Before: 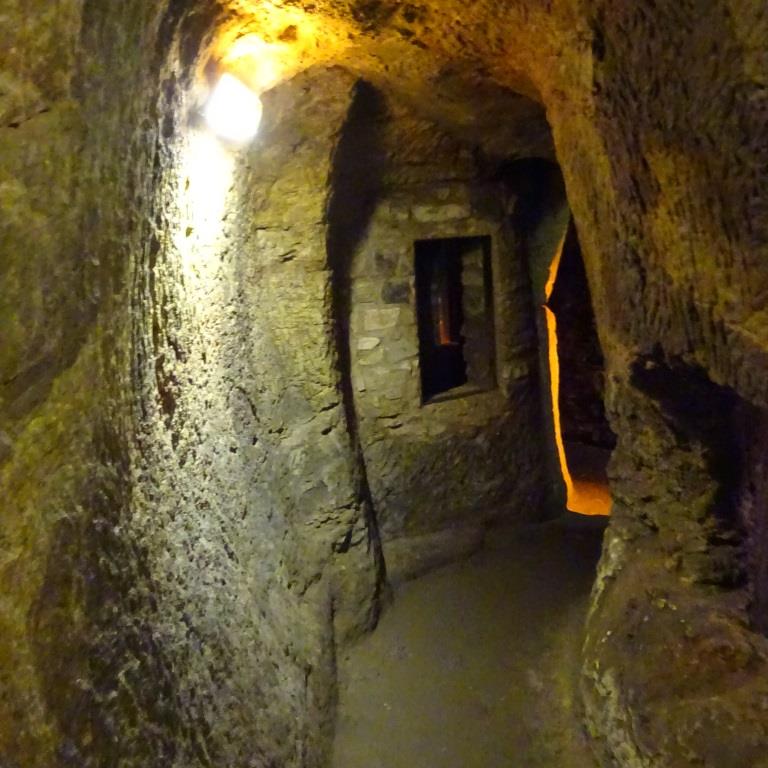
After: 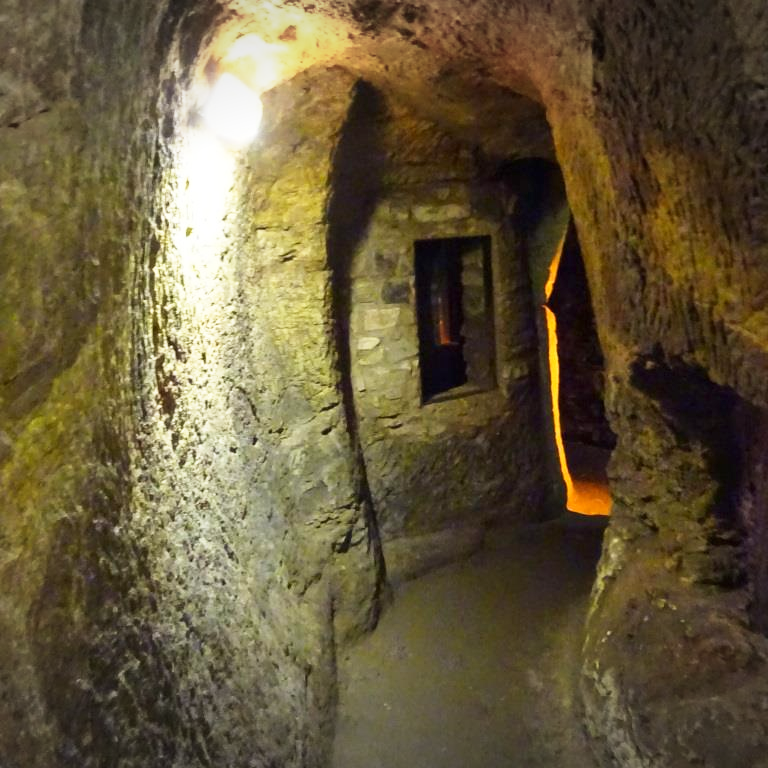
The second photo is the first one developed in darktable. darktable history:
base curve: curves: ch0 [(0, 0) (0.579, 0.807) (1, 1)], preserve colors none
vignetting: fall-off start 100%, brightness -0.282, width/height ratio 1.31
